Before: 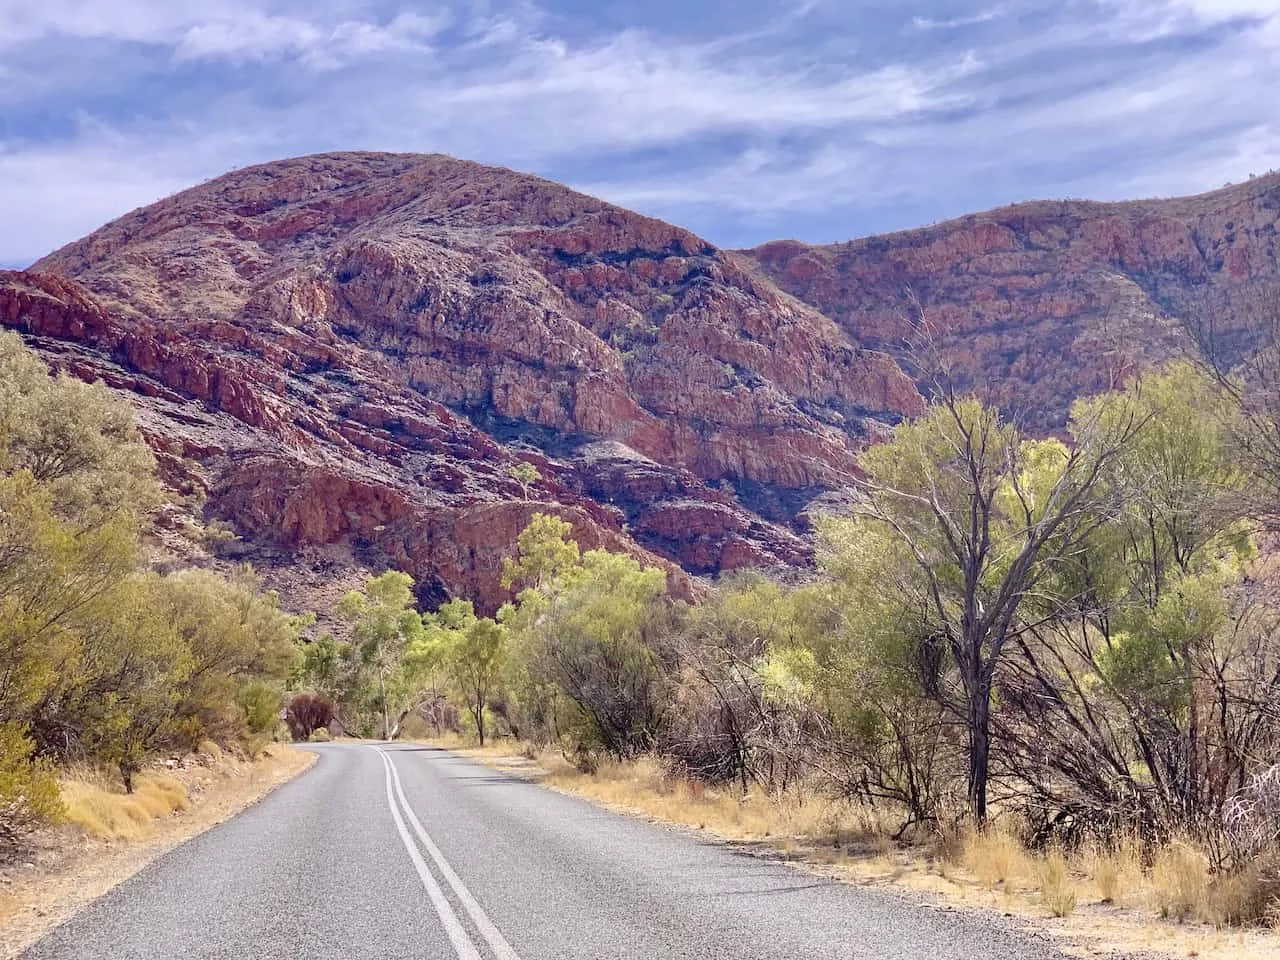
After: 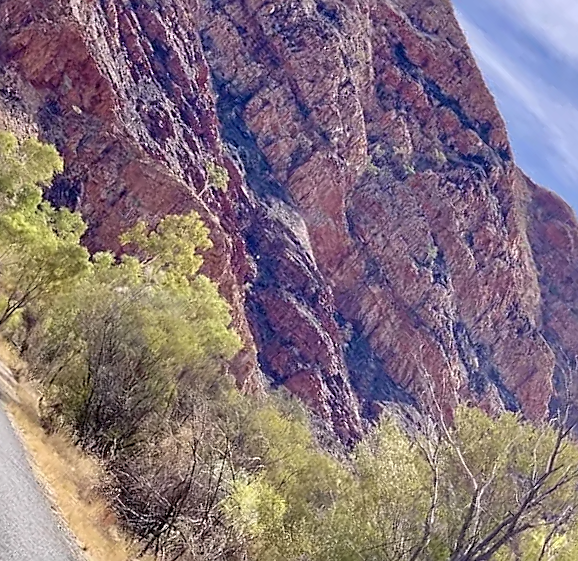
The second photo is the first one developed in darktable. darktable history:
crop and rotate: angle -46.17°, top 16.162%, right 0.927%, bottom 11.695%
sharpen: on, module defaults
color correction: highlights b* 0.065
